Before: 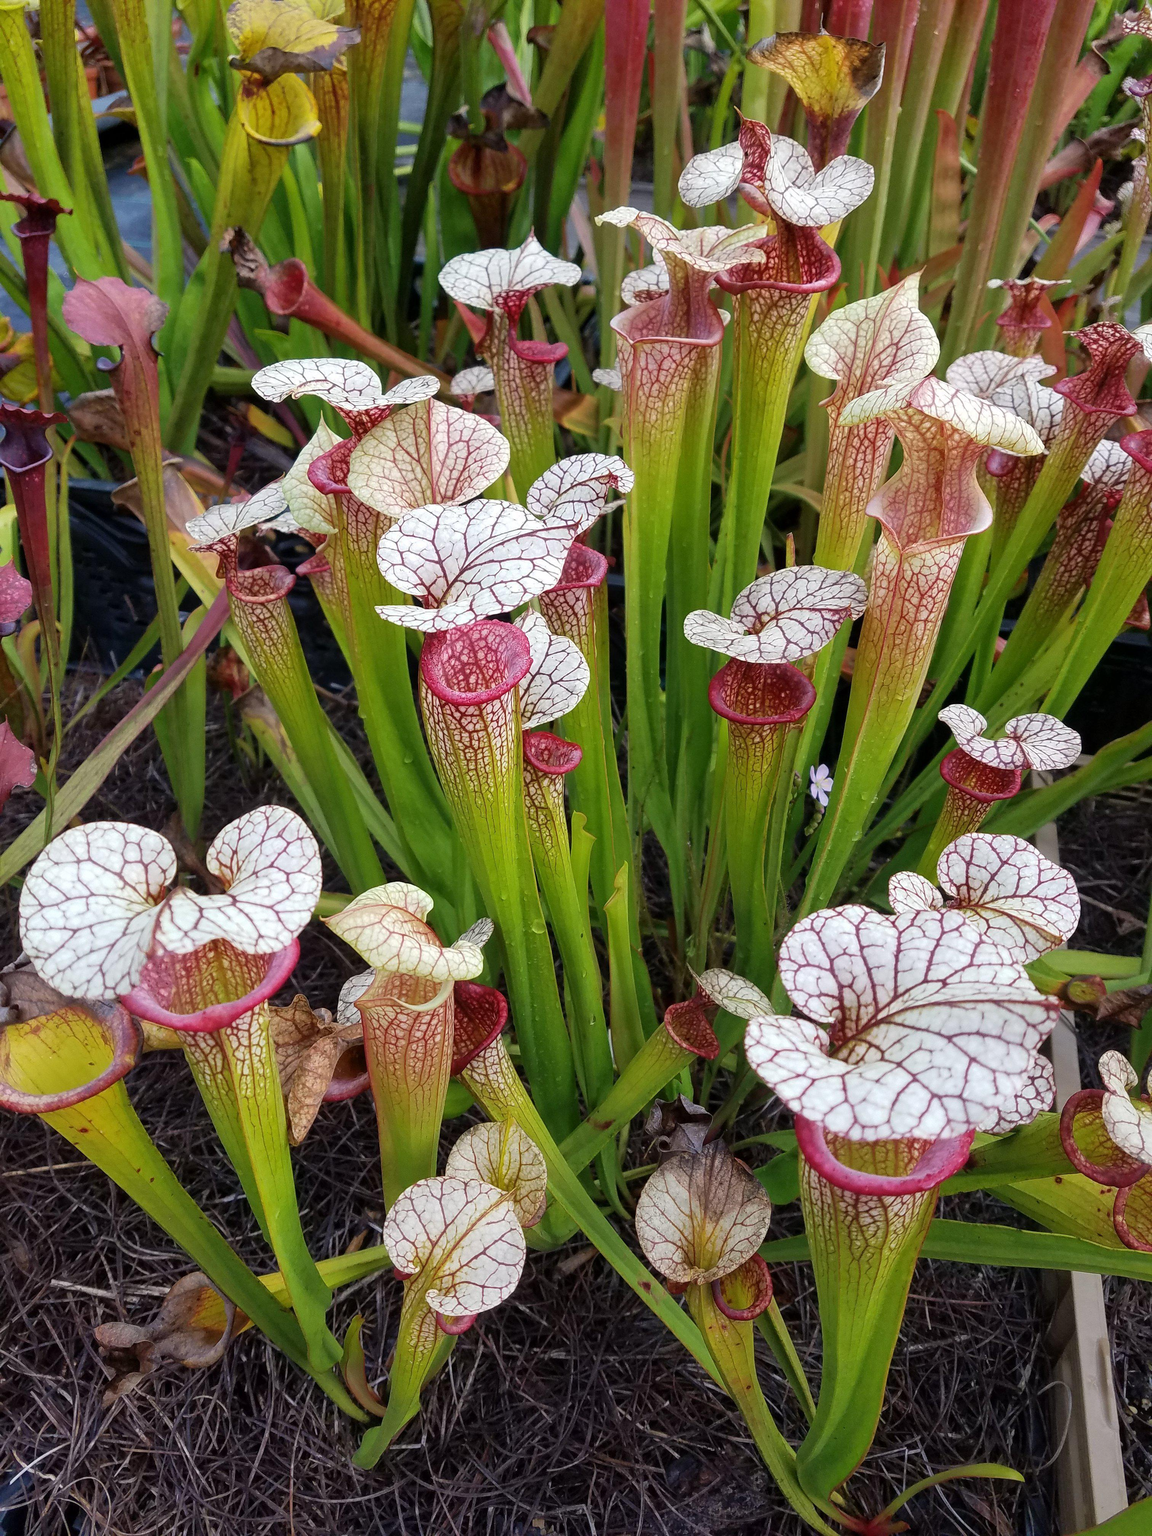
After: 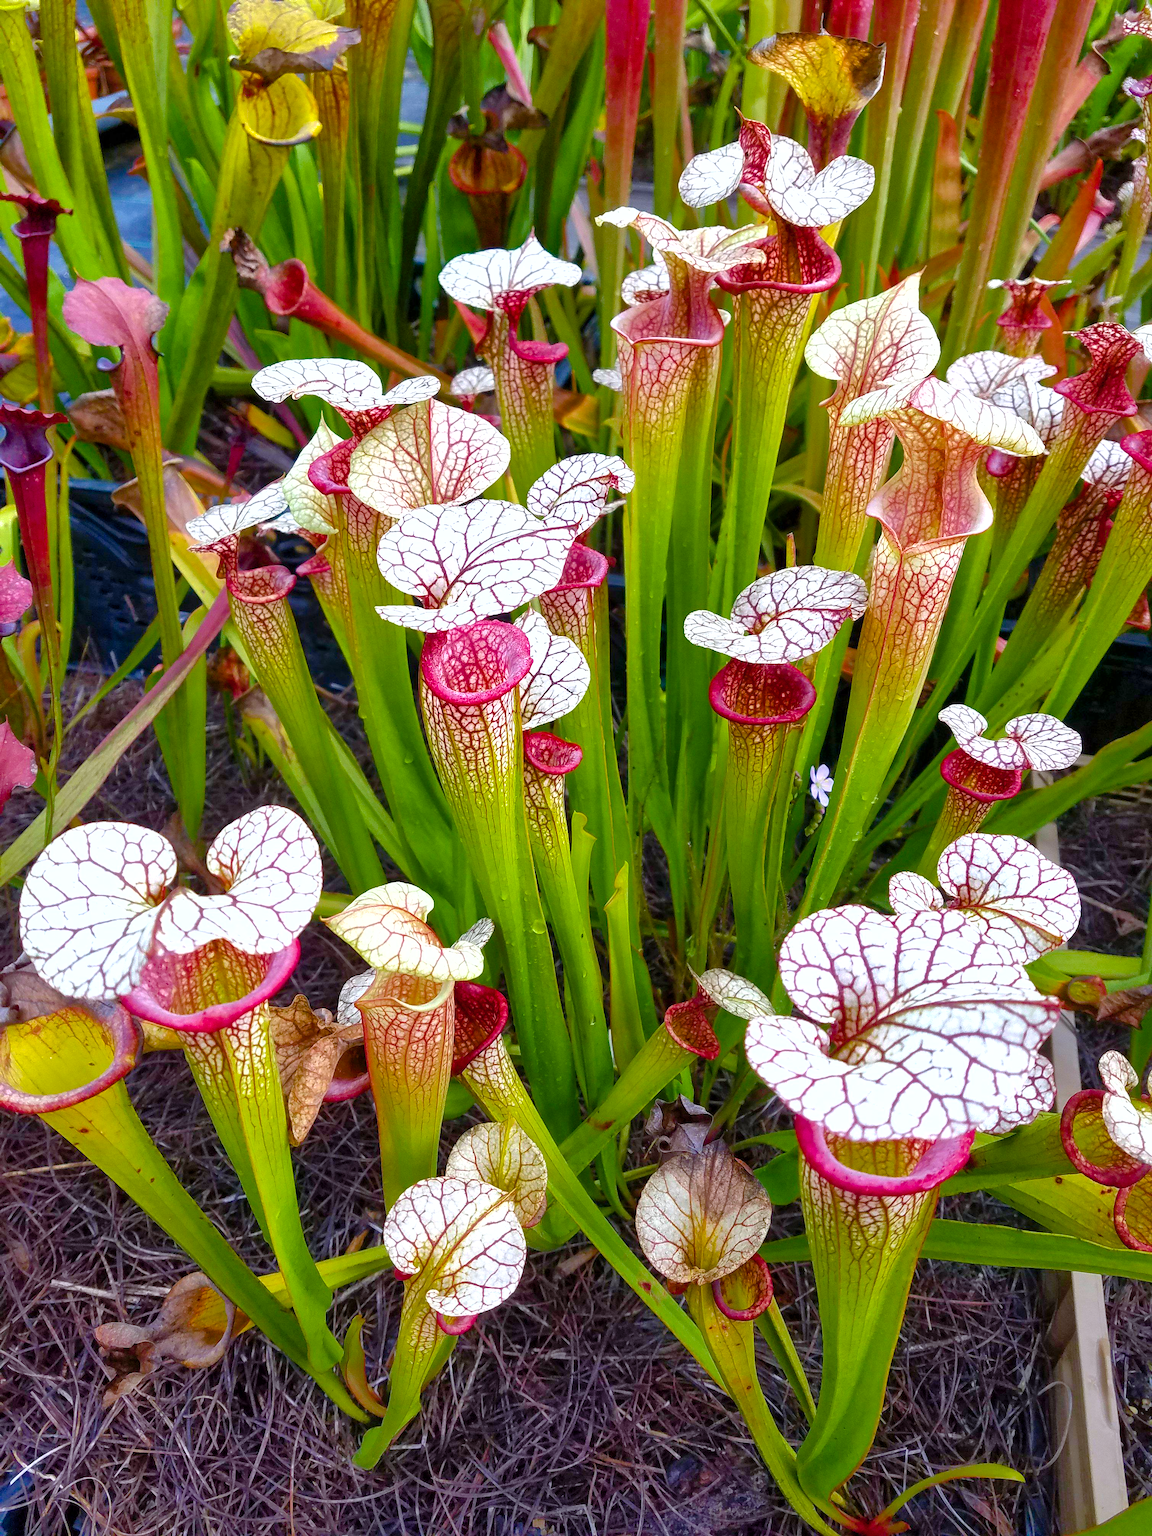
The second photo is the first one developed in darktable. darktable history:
color balance rgb: linear chroma grading › shadows -2.2%, linear chroma grading › highlights -15%, linear chroma grading › global chroma -10%, linear chroma grading › mid-tones -10%, perceptual saturation grading › global saturation 45%, perceptual saturation grading › highlights -50%, perceptual saturation grading › shadows 30%, perceptual brilliance grading › global brilliance 18%, global vibrance 45%
shadows and highlights: on, module defaults
white balance: red 0.98, blue 1.034
